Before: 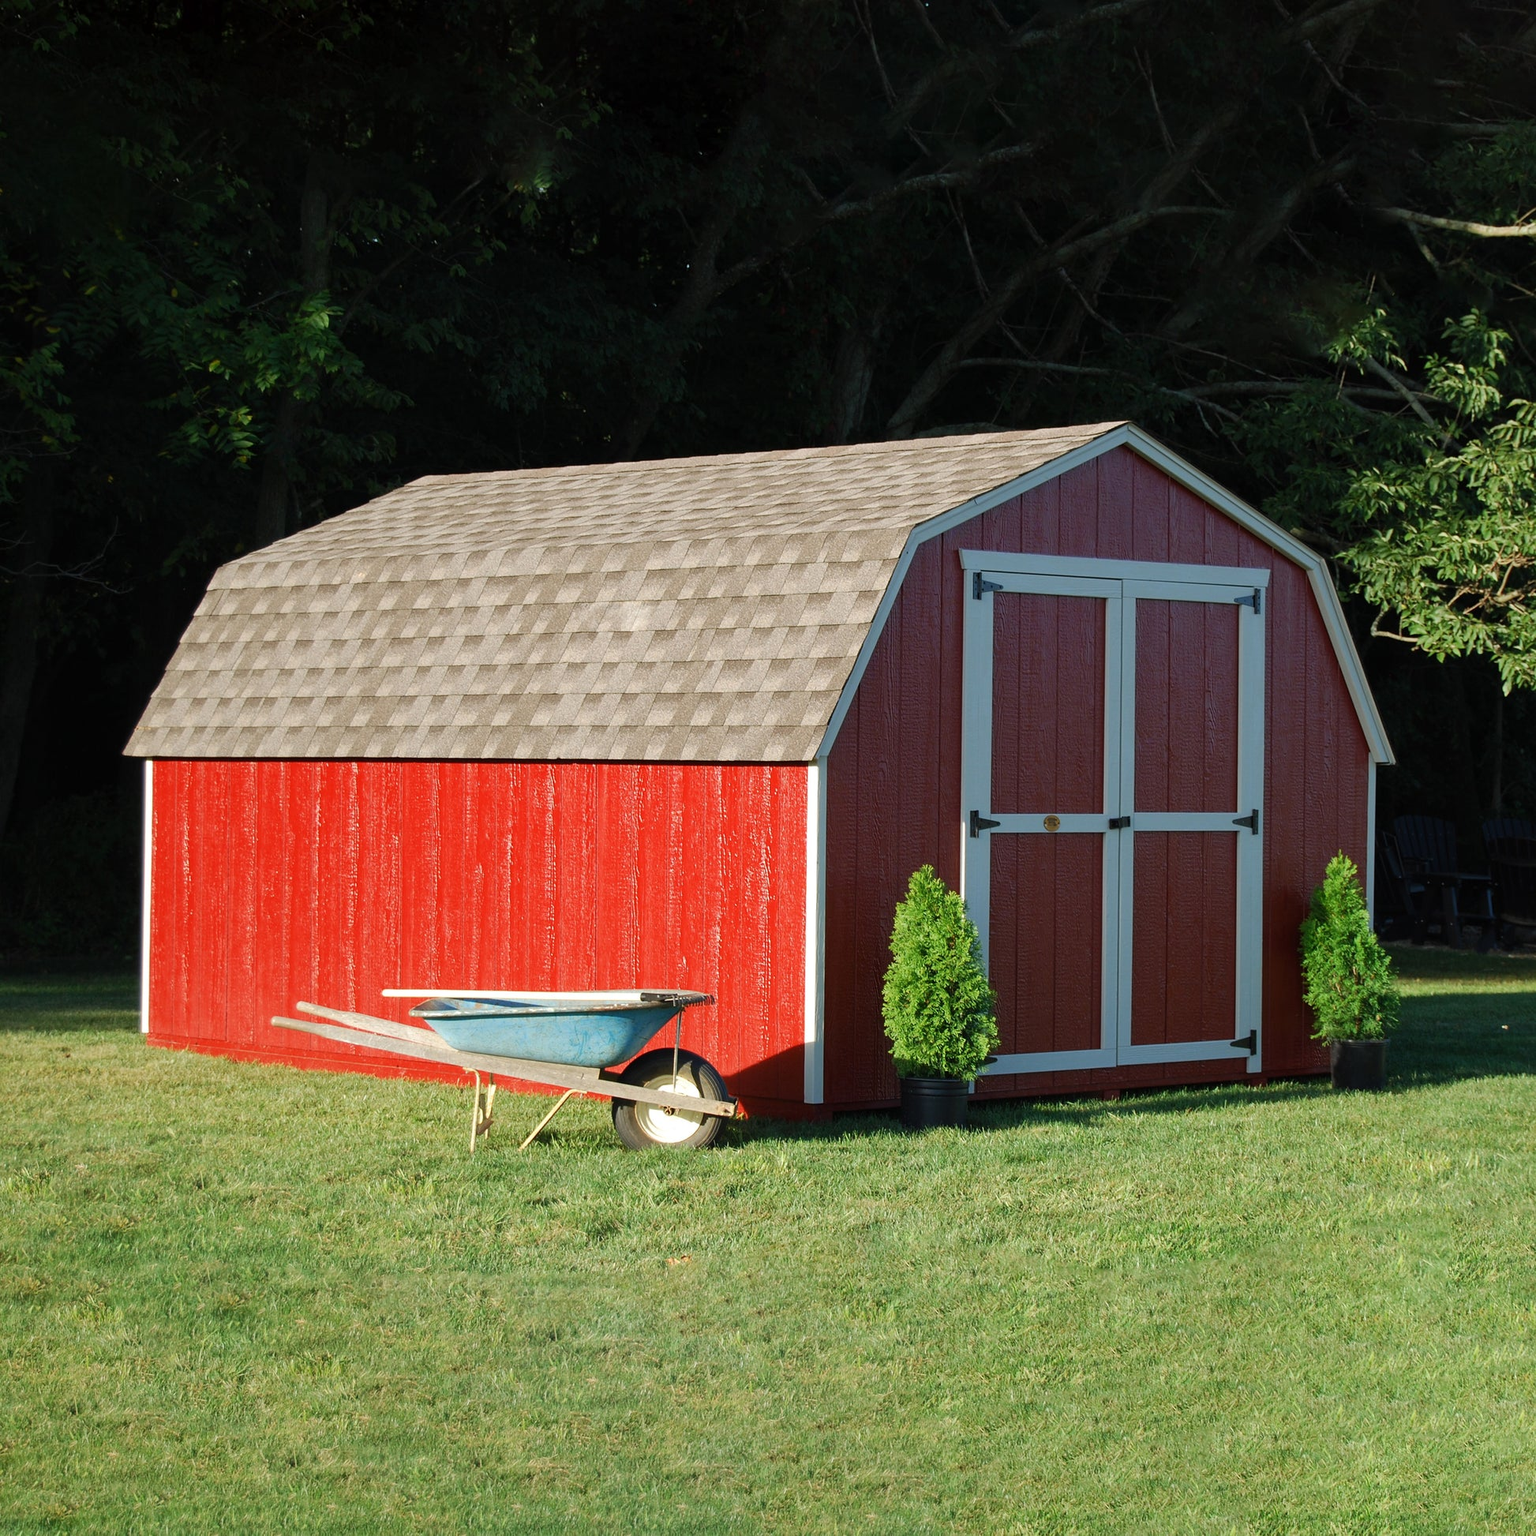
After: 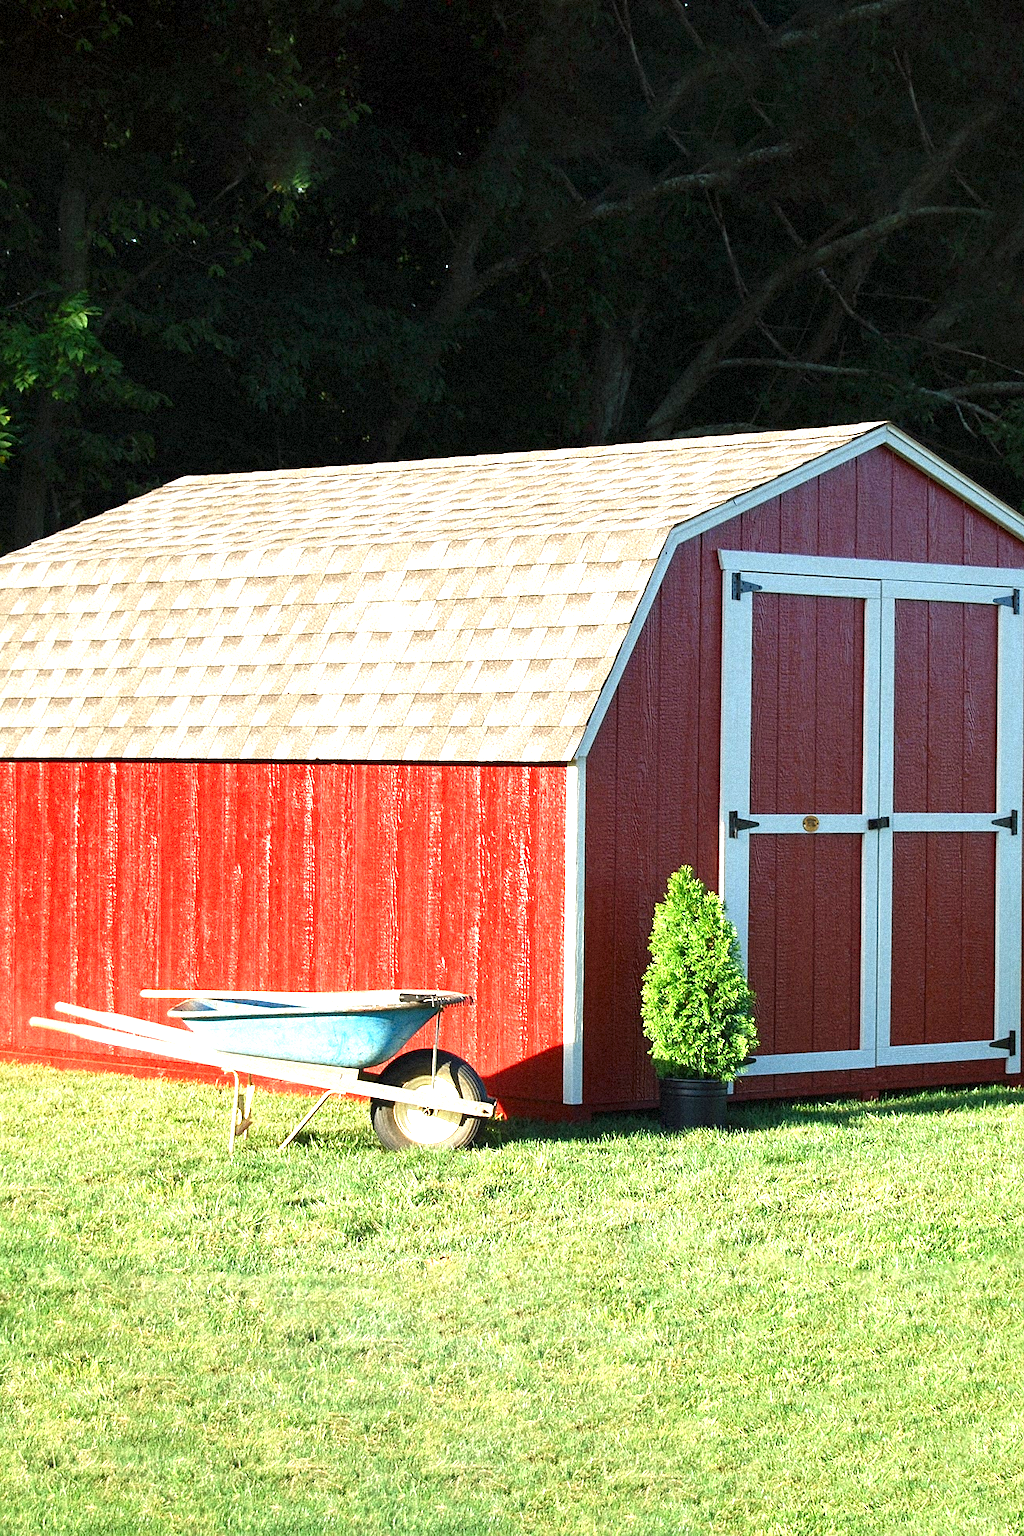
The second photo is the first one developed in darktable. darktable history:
contrast brightness saturation: brightness -0.09
sharpen: amount 0.2
grain: strength 35%, mid-tones bias 0%
crop and rotate: left 15.754%, right 17.579%
exposure: black level correction 0, exposure 1.4 EV, compensate highlight preservation false
